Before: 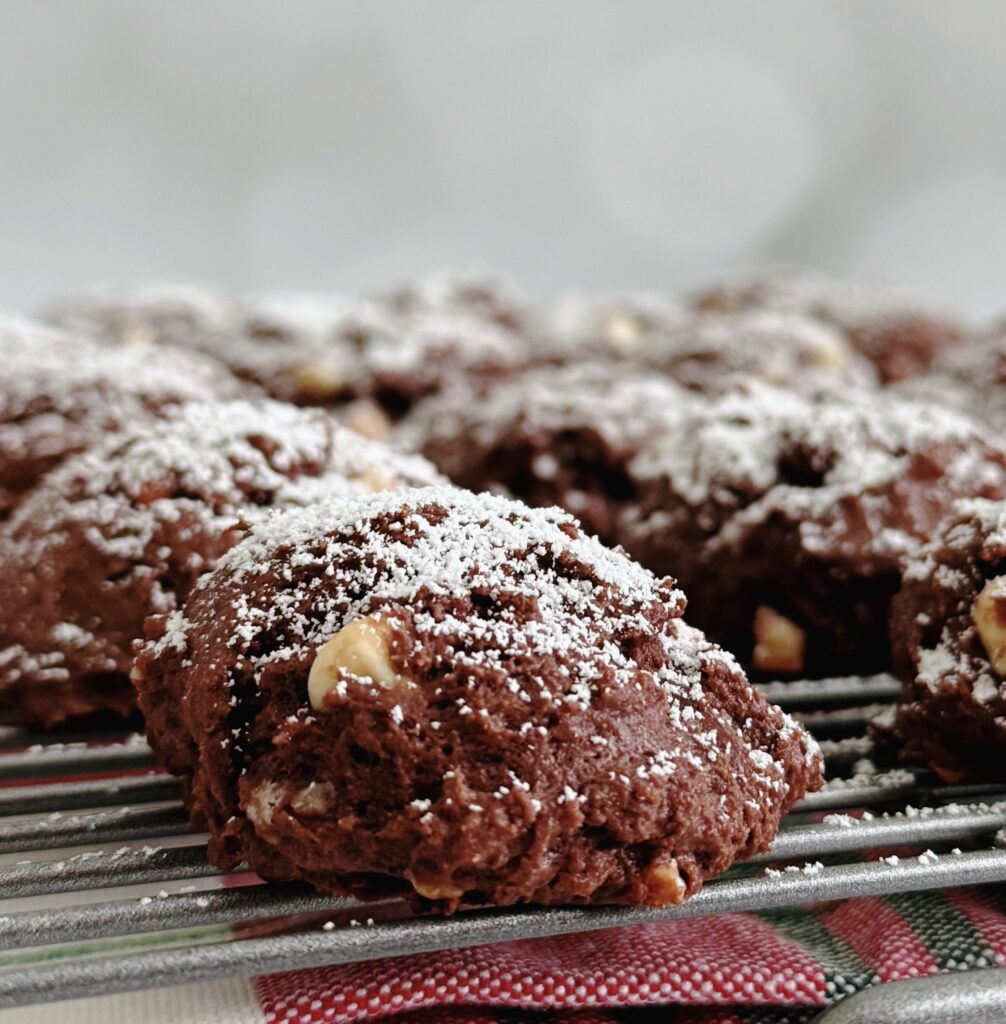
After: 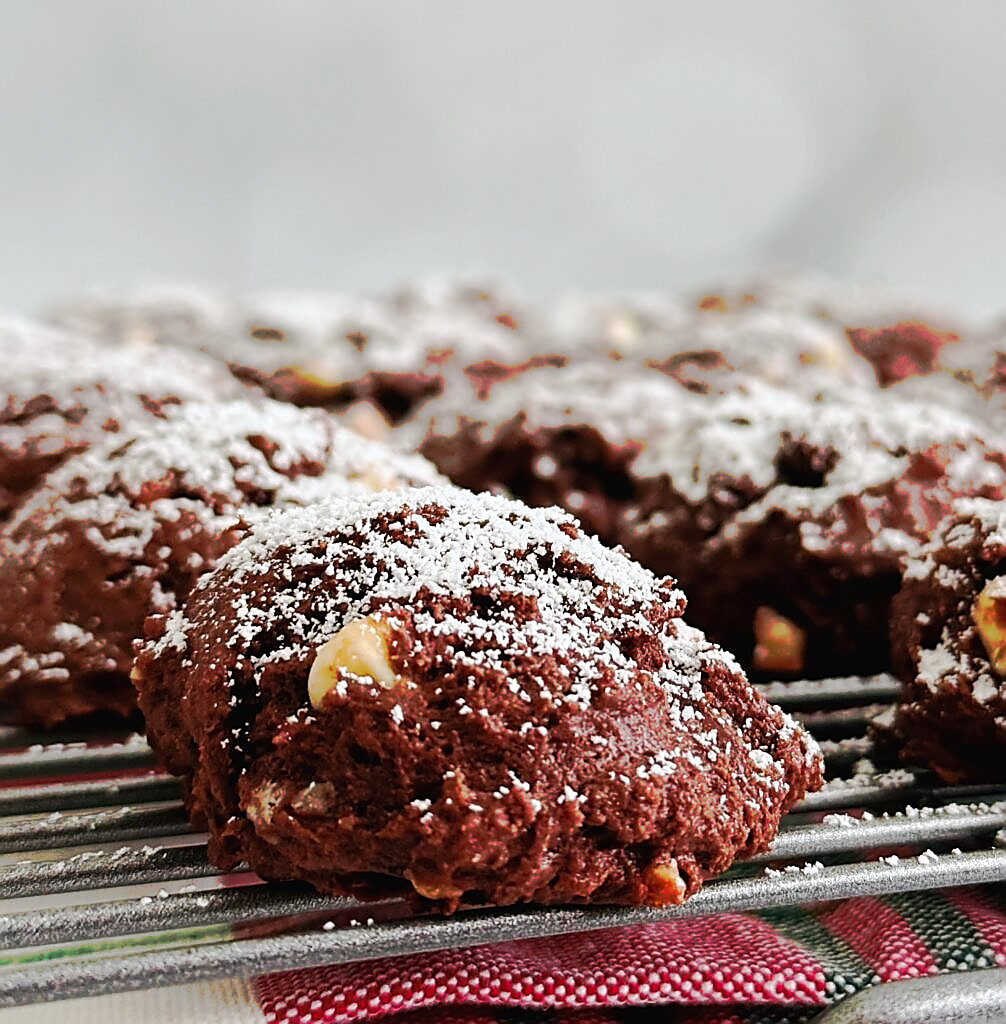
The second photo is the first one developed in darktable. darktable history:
tone curve: curves: ch0 [(0, 0) (0.003, 0.003) (0.011, 0.011) (0.025, 0.024) (0.044, 0.043) (0.069, 0.067) (0.1, 0.096) (0.136, 0.131) (0.177, 0.171) (0.224, 0.217) (0.277, 0.267) (0.335, 0.324) (0.399, 0.385) (0.468, 0.452) (0.543, 0.632) (0.623, 0.697) (0.709, 0.766) (0.801, 0.839) (0.898, 0.917) (1, 1)], preserve colors none
sharpen: radius 1.4, amount 1.25, threshold 0.7
